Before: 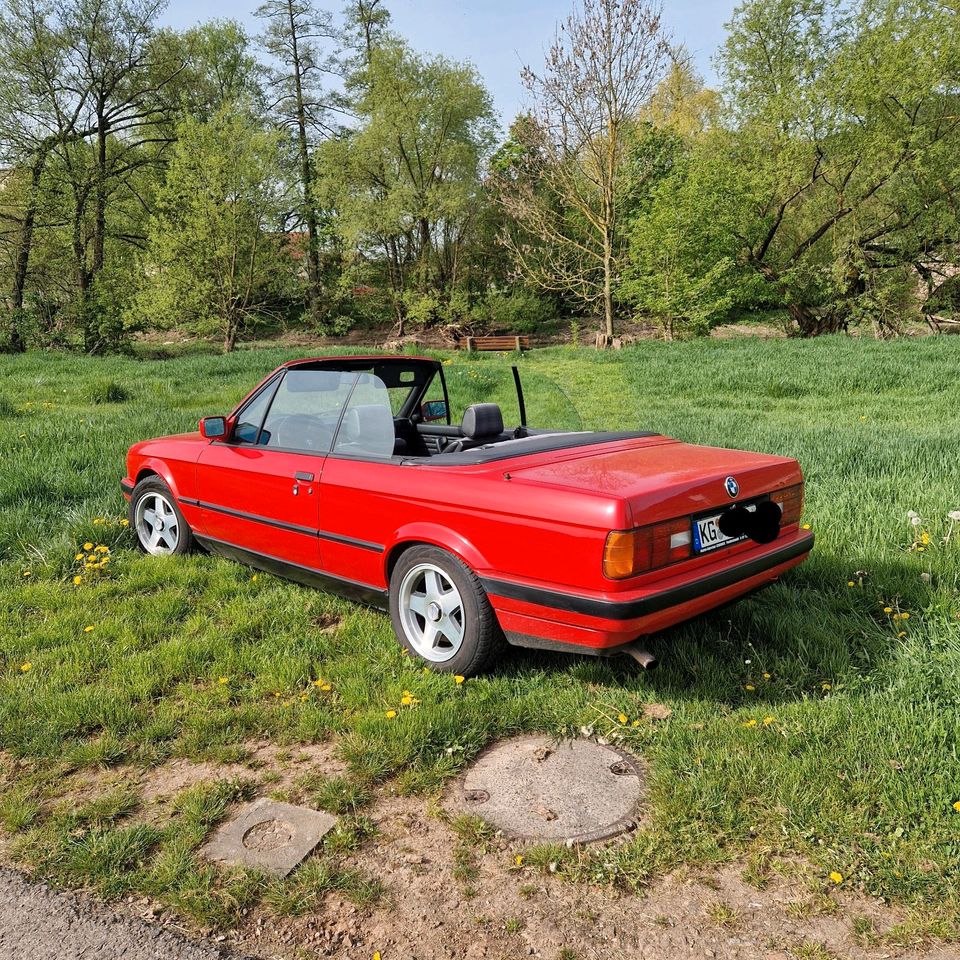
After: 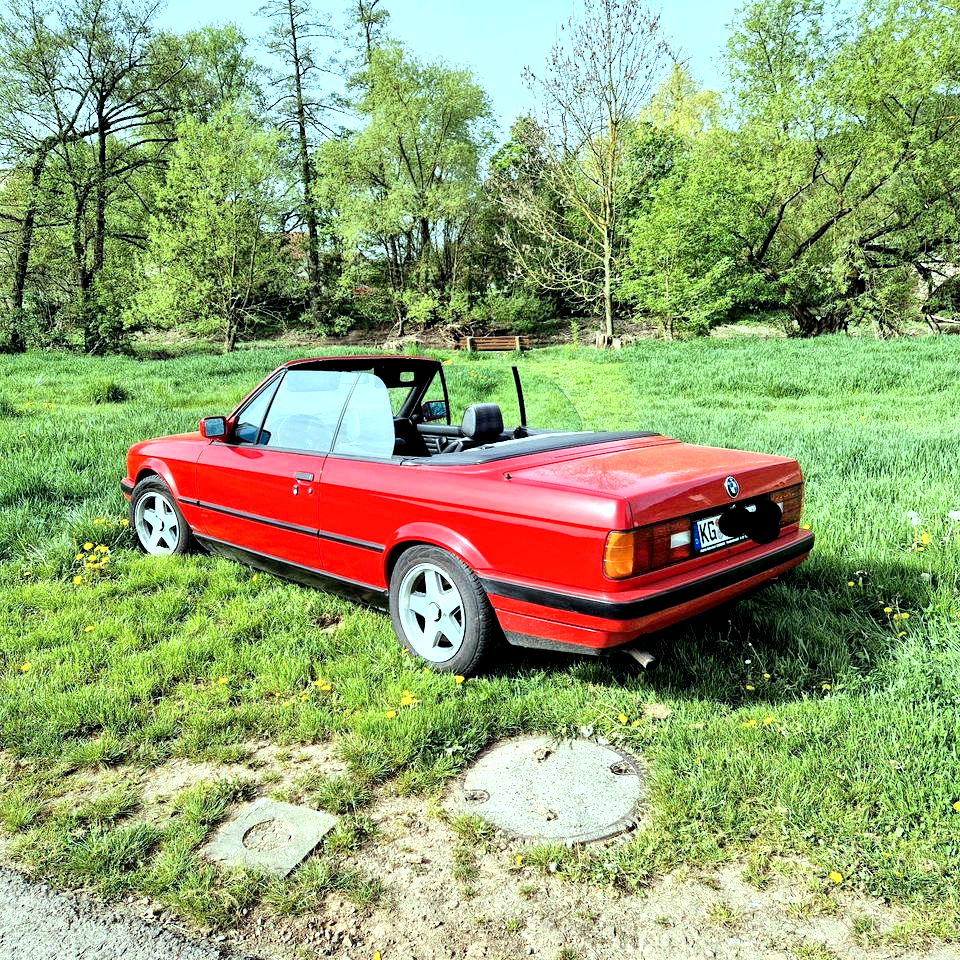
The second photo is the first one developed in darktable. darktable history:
color balance: mode lift, gamma, gain (sRGB), lift [0.997, 0.979, 1.021, 1.011], gamma [1, 1.084, 0.916, 0.998], gain [1, 0.87, 1.13, 1.101], contrast 4.55%, contrast fulcrum 38.24%, output saturation 104.09%
levels: levels [0, 0.492, 0.984]
local contrast: highlights 123%, shadows 126%, detail 140%, midtone range 0.254
tone equalizer: on, module defaults
base curve: curves: ch0 [(0, 0) (0.028, 0.03) (0.121, 0.232) (0.46, 0.748) (0.859, 0.968) (1, 1)]
